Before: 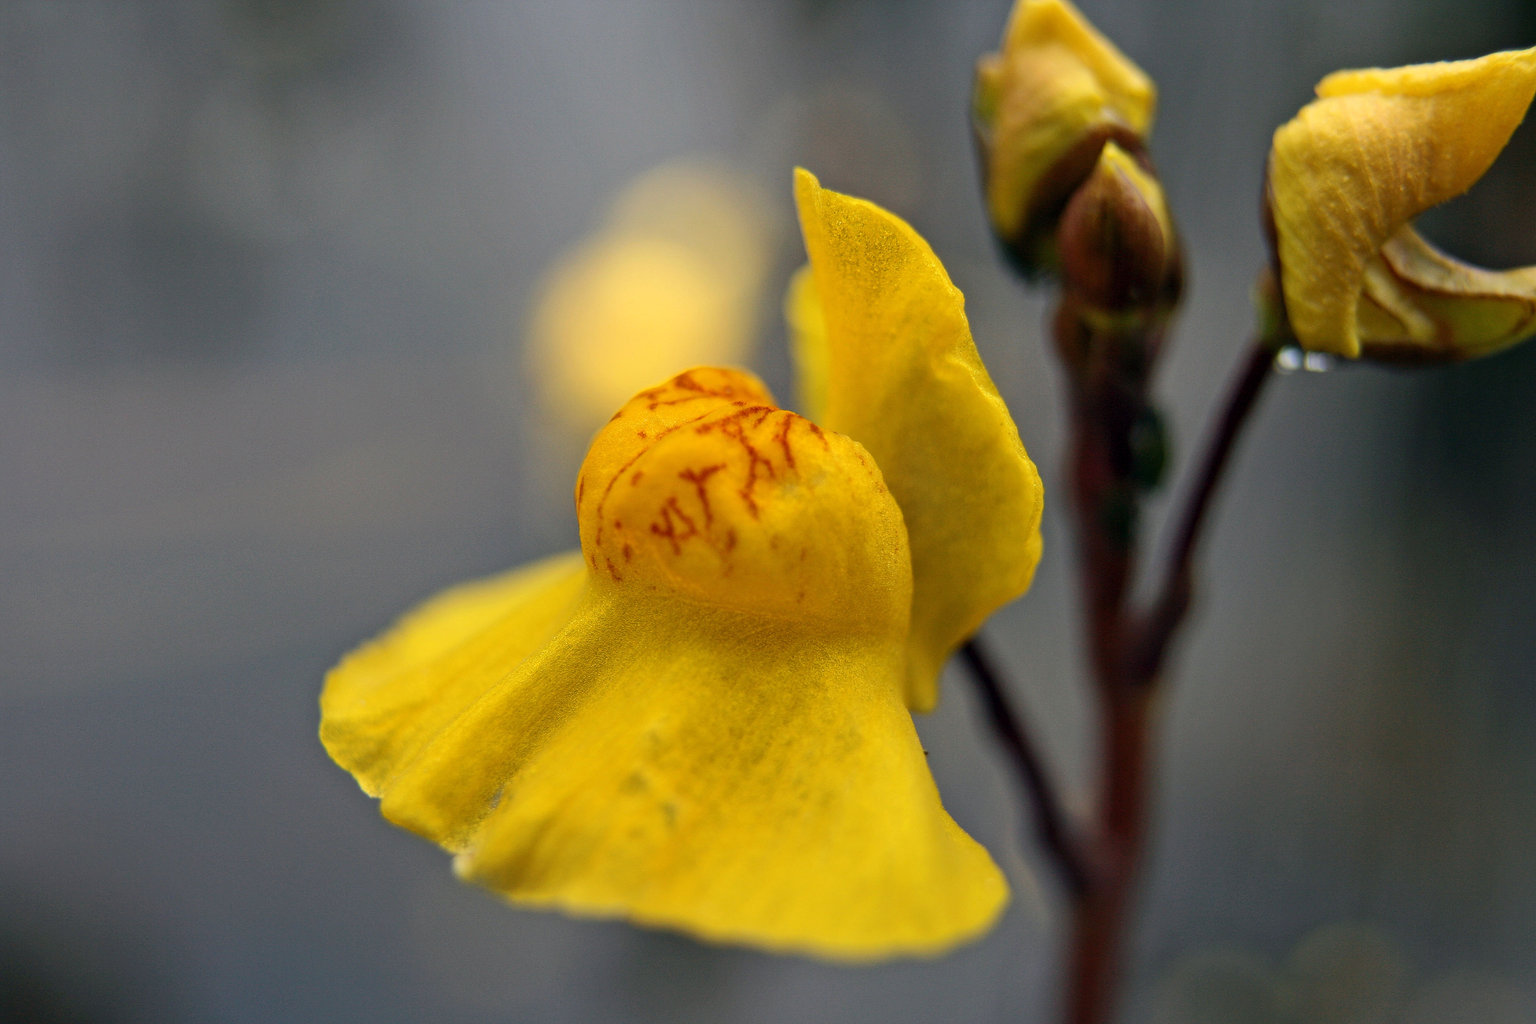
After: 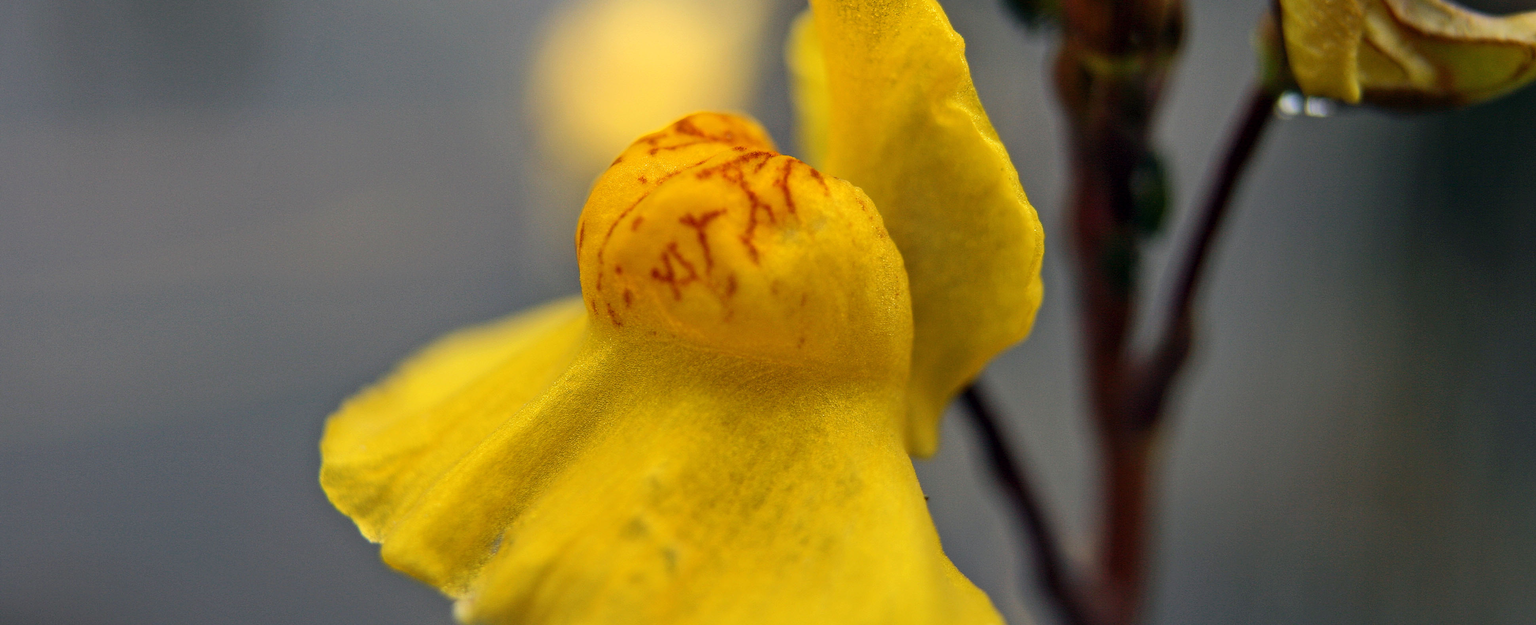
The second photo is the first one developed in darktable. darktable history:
crop and rotate: top 24.959%, bottom 13.946%
